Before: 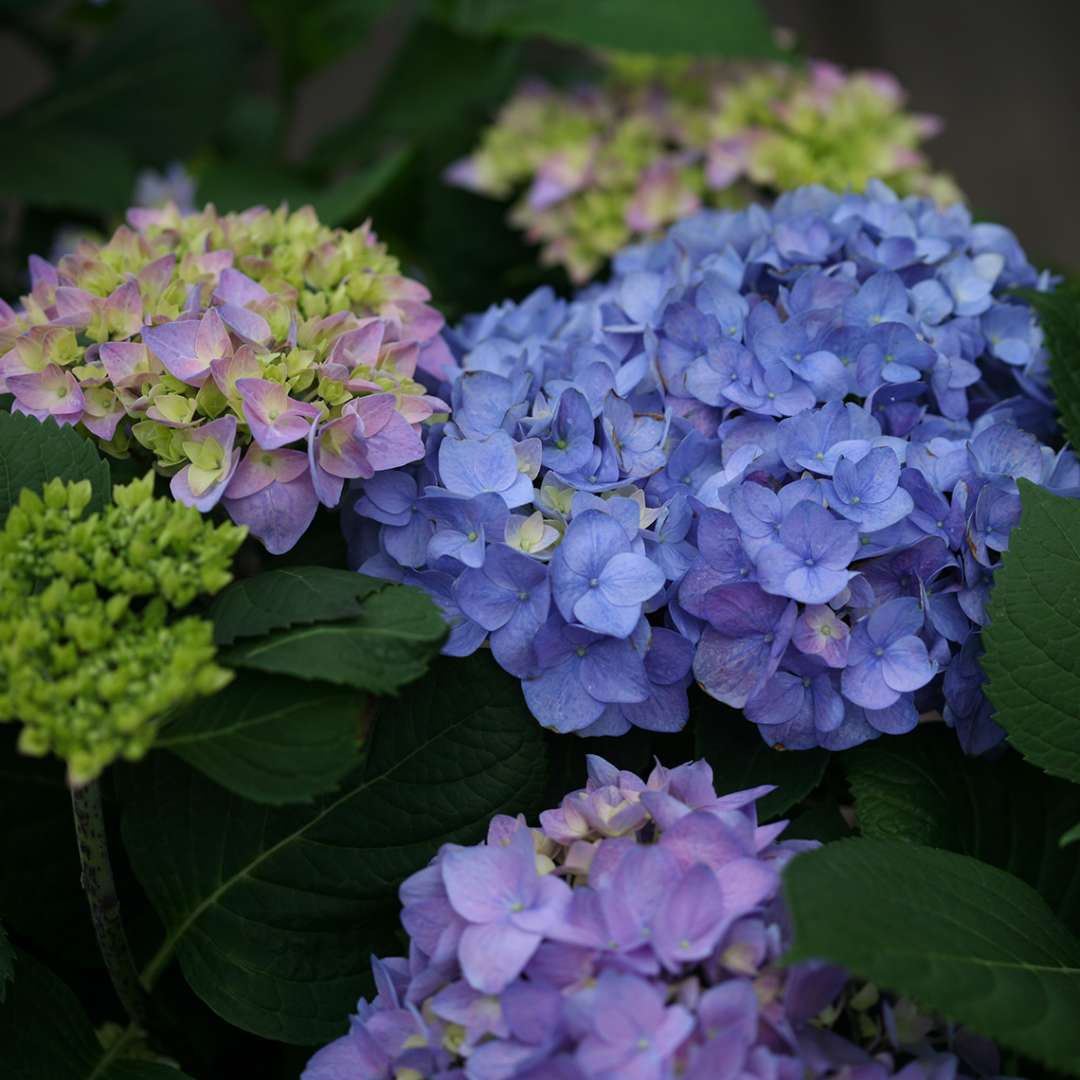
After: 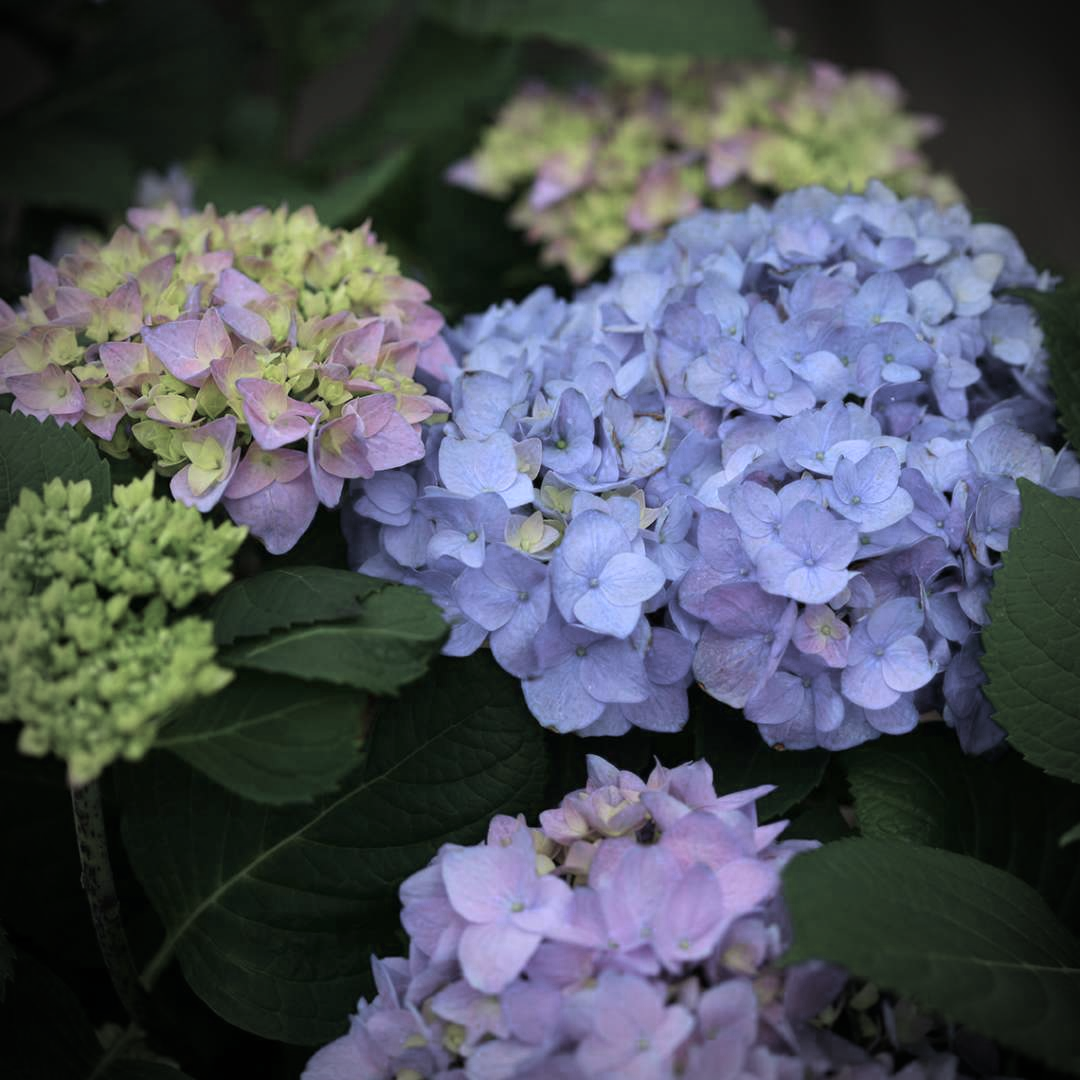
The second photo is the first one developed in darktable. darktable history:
color balance rgb: linear chroma grading › shadows -7.904%, linear chroma grading › global chroma 9.994%, perceptual saturation grading › global saturation -27.087%, saturation formula JzAzBz (2021)
vignetting: brightness -0.701
